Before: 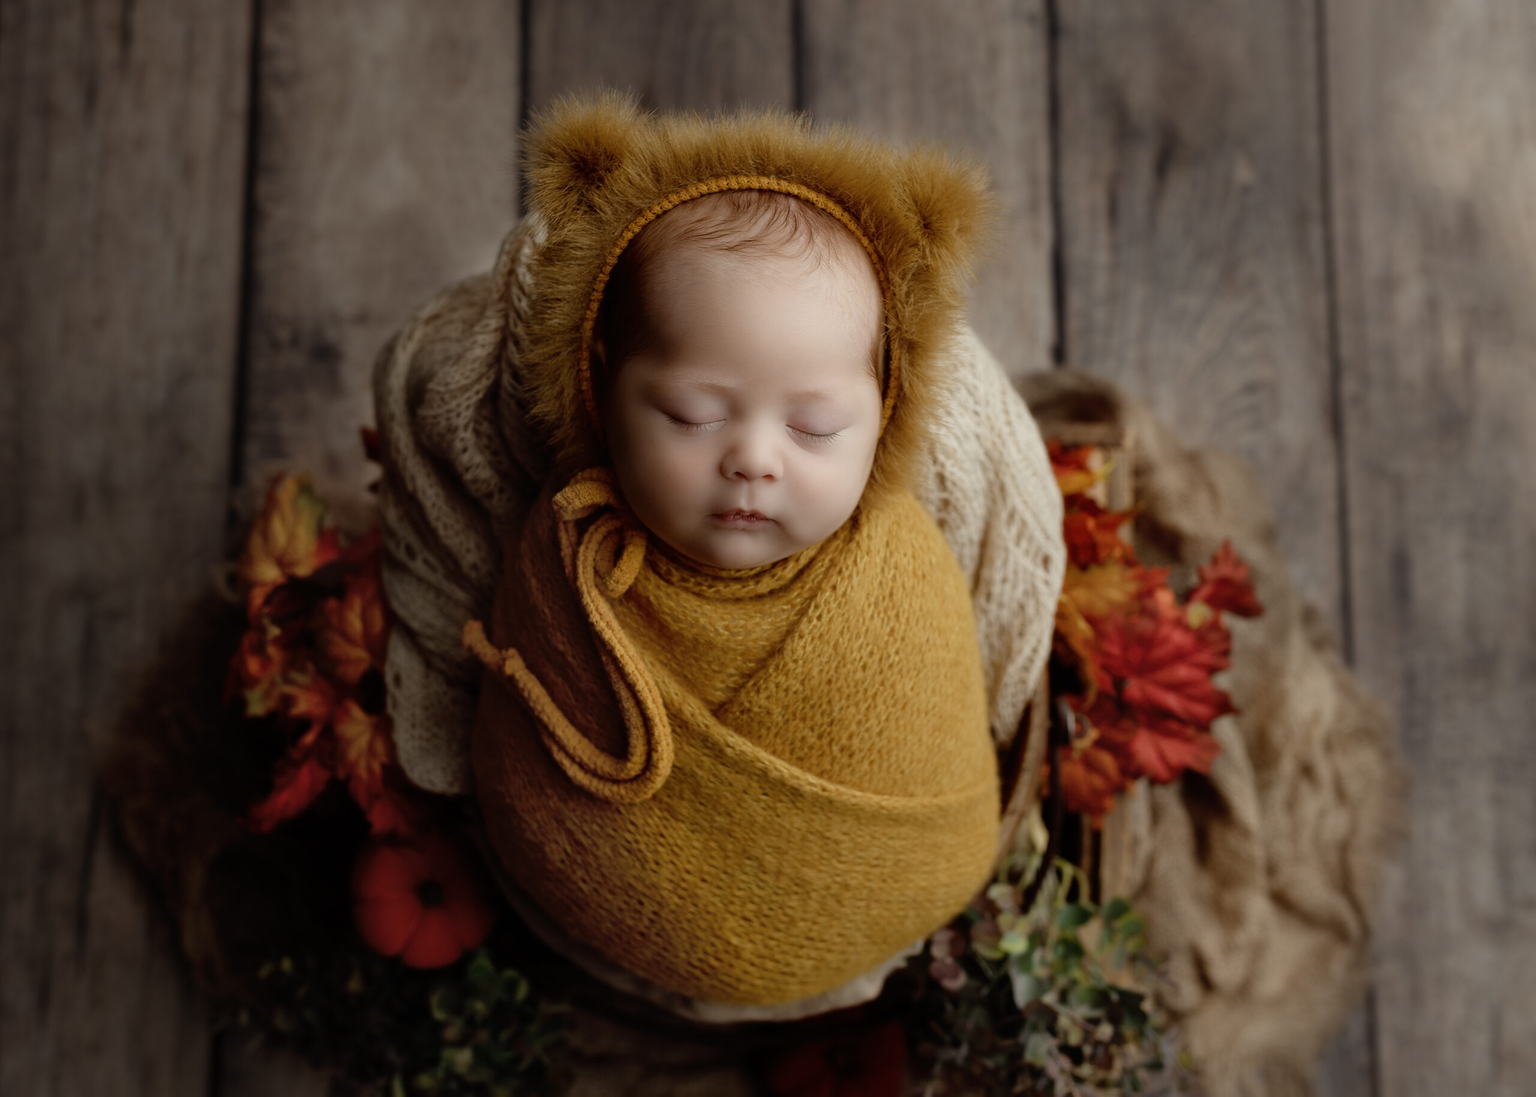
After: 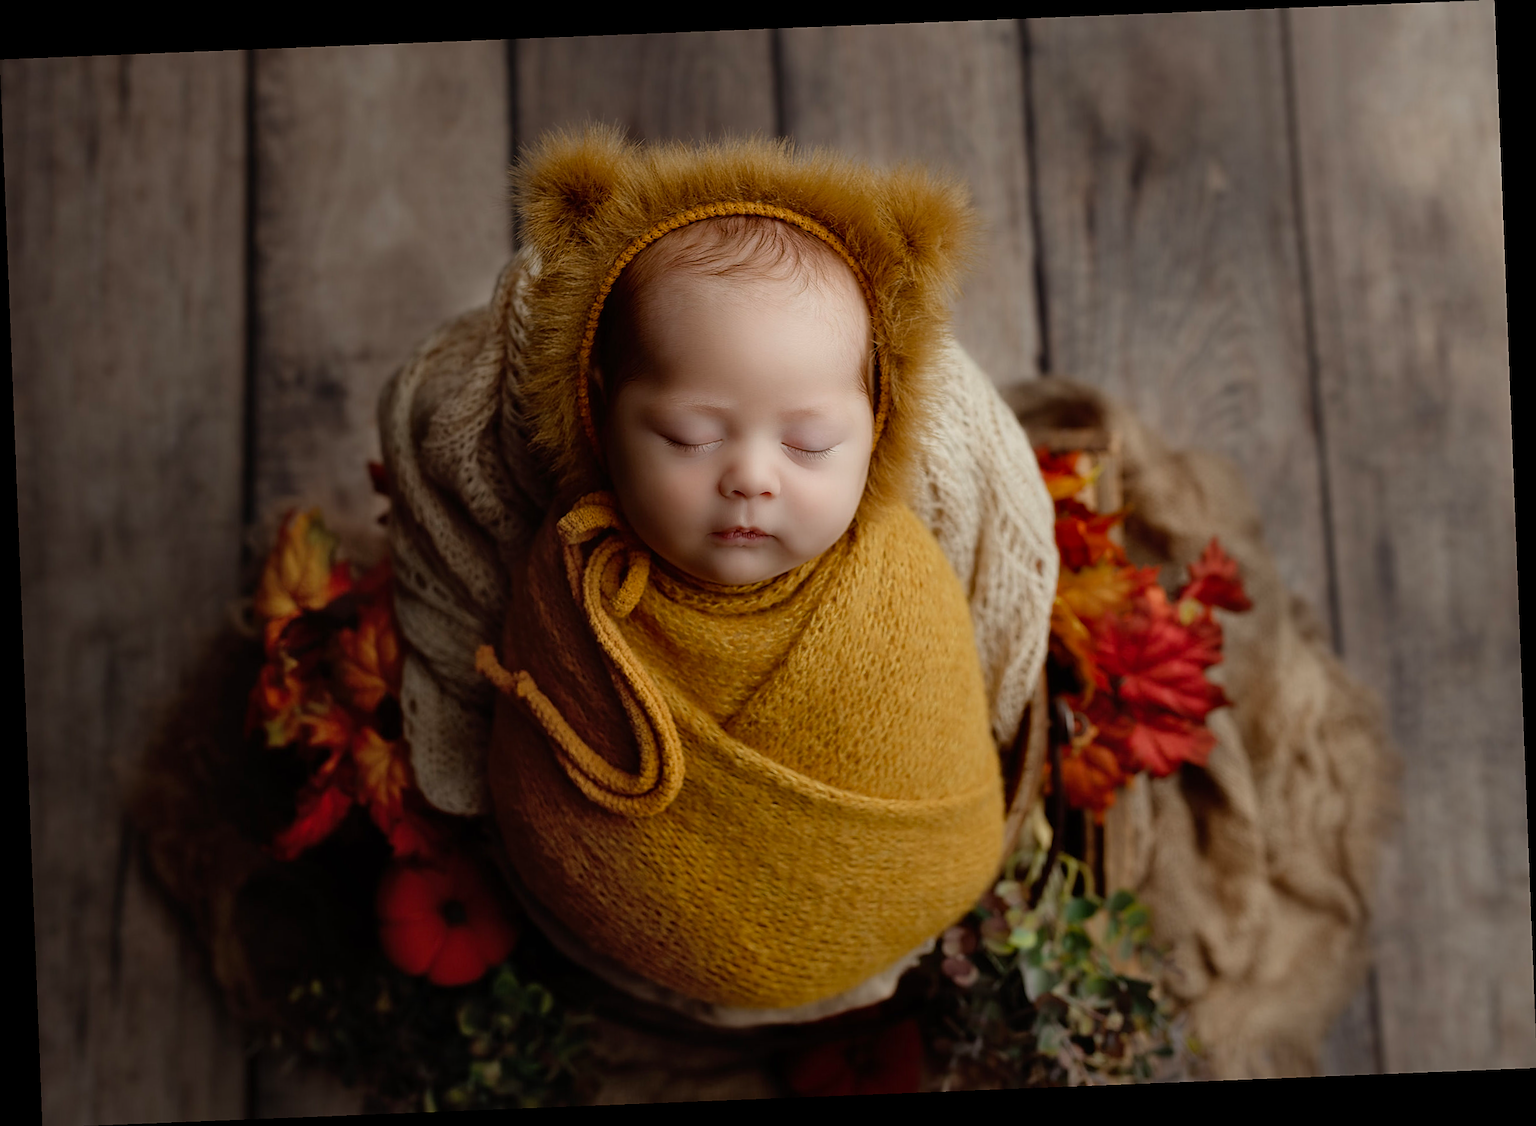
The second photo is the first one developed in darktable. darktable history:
sharpen: on, module defaults
rotate and perspective: rotation -2.29°, automatic cropping off
